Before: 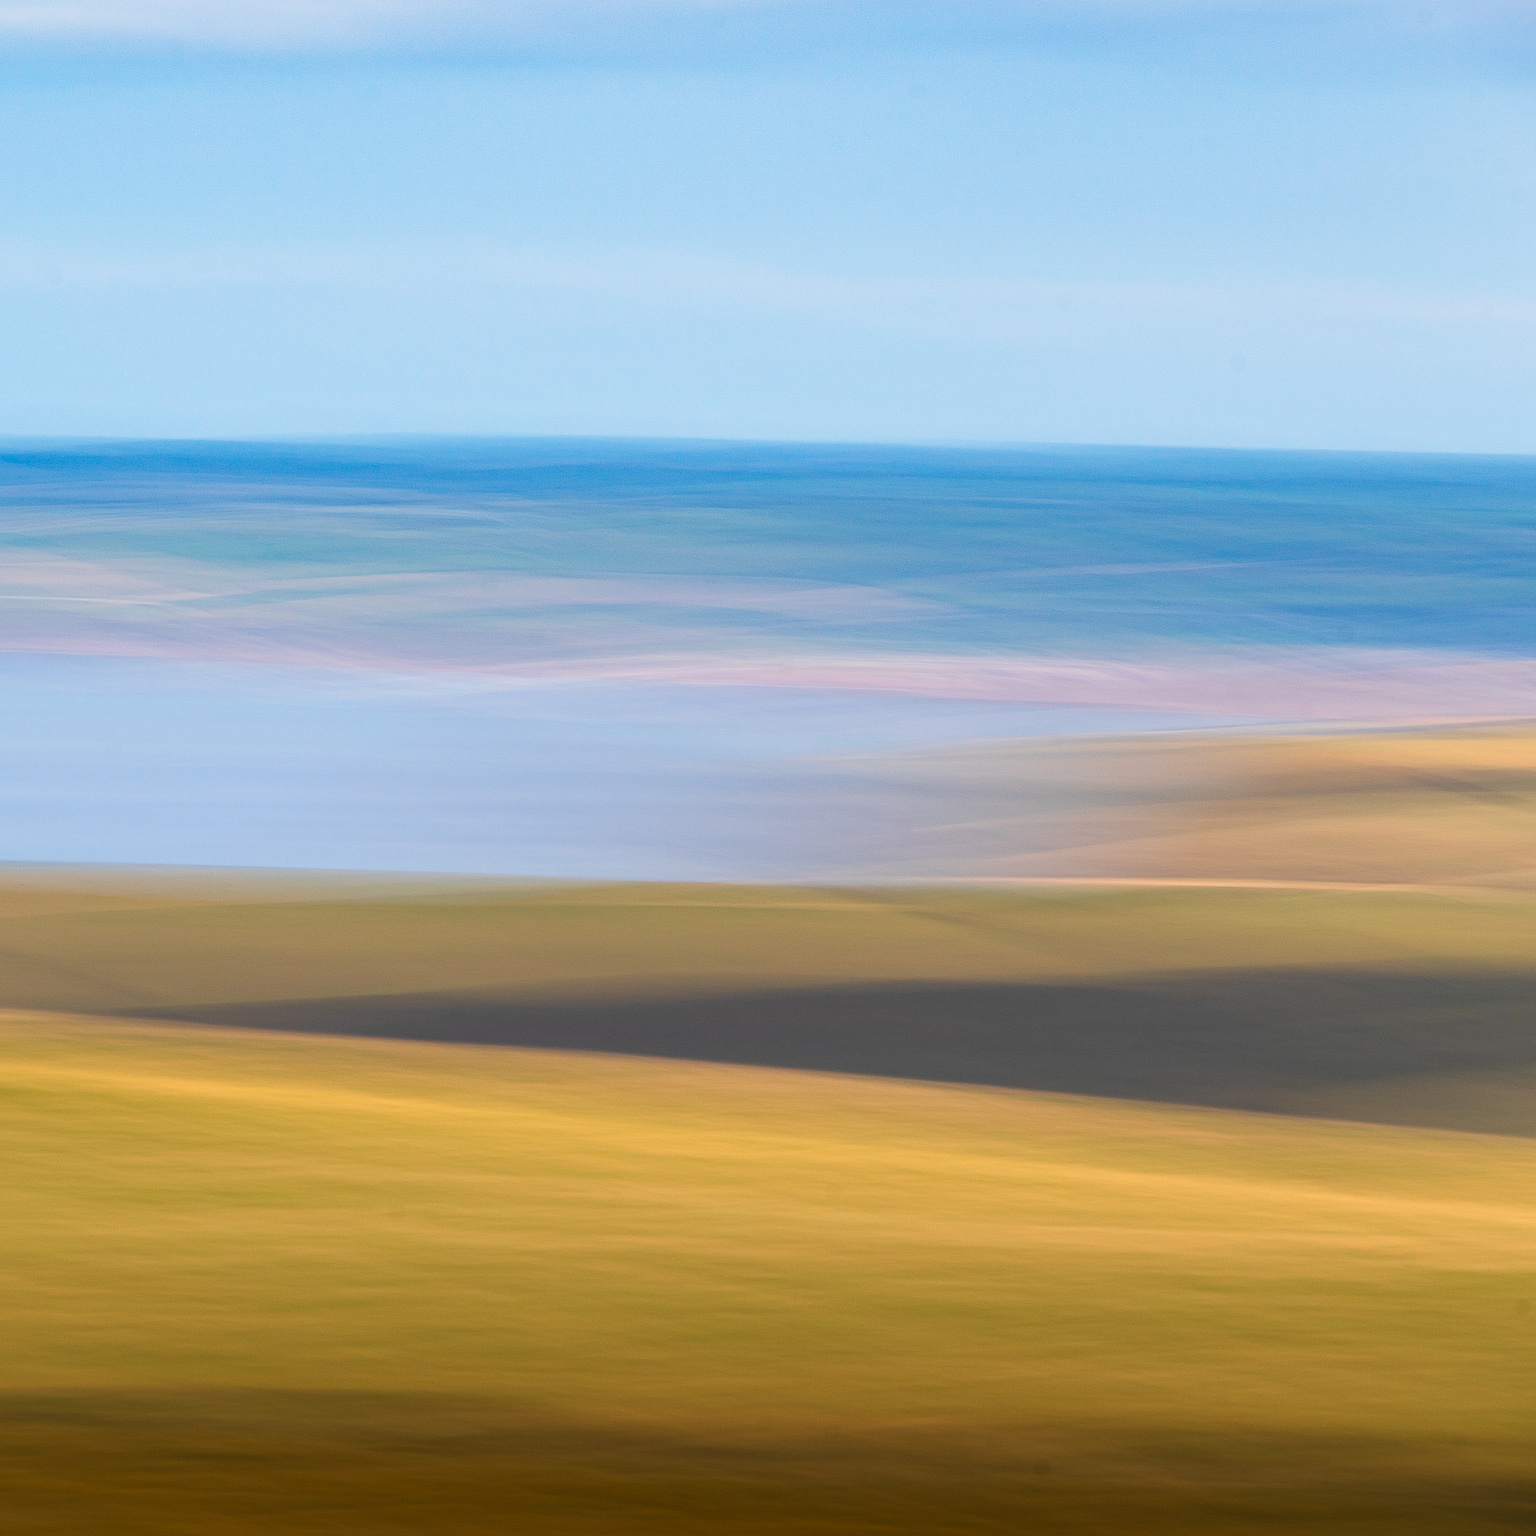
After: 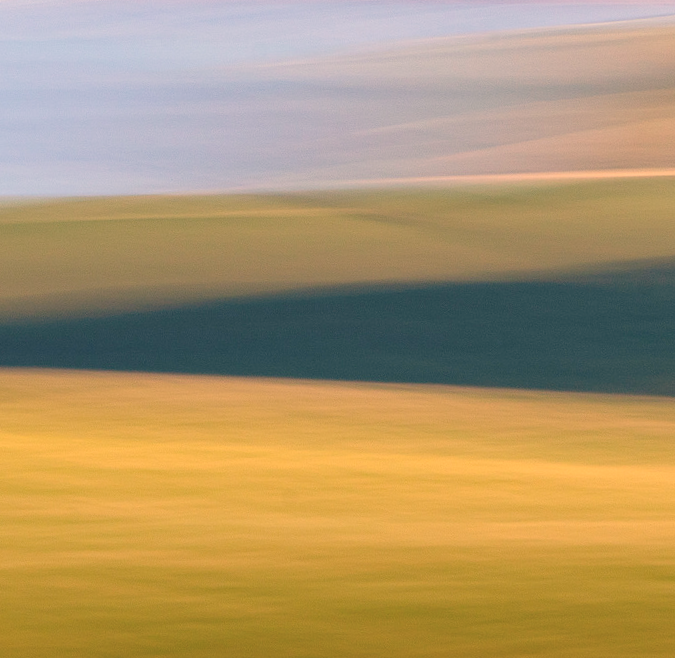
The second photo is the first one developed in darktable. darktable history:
tone equalizer: on, module defaults
crop: left 37.221%, top 45.169%, right 20.63%, bottom 13.777%
color balance: lift [1.006, 0.985, 1.002, 1.015], gamma [1, 0.953, 1.008, 1.047], gain [1.076, 1.13, 1.004, 0.87]
base curve: curves: ch0 [(0, 0) (0.073, 0.04) (0.157, 0.139) (0.492, 0.492) (0.758, 0.758) (1, 1)], preserve colors none
rotate and perspective: rotation -2.56°, automatic cropping off
